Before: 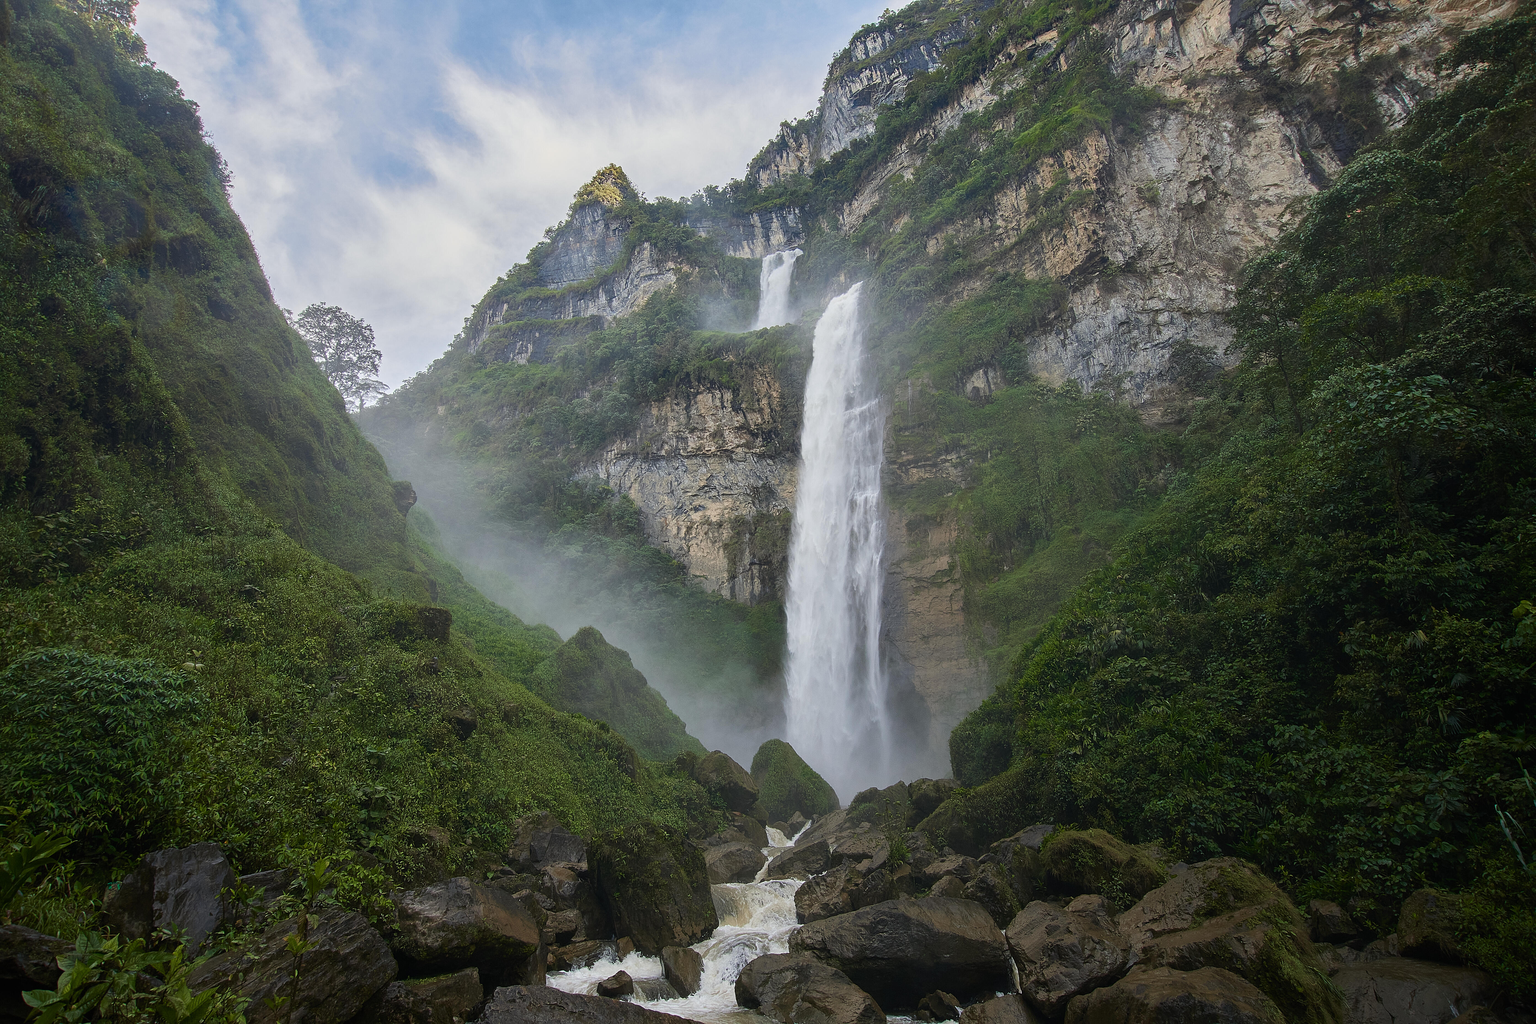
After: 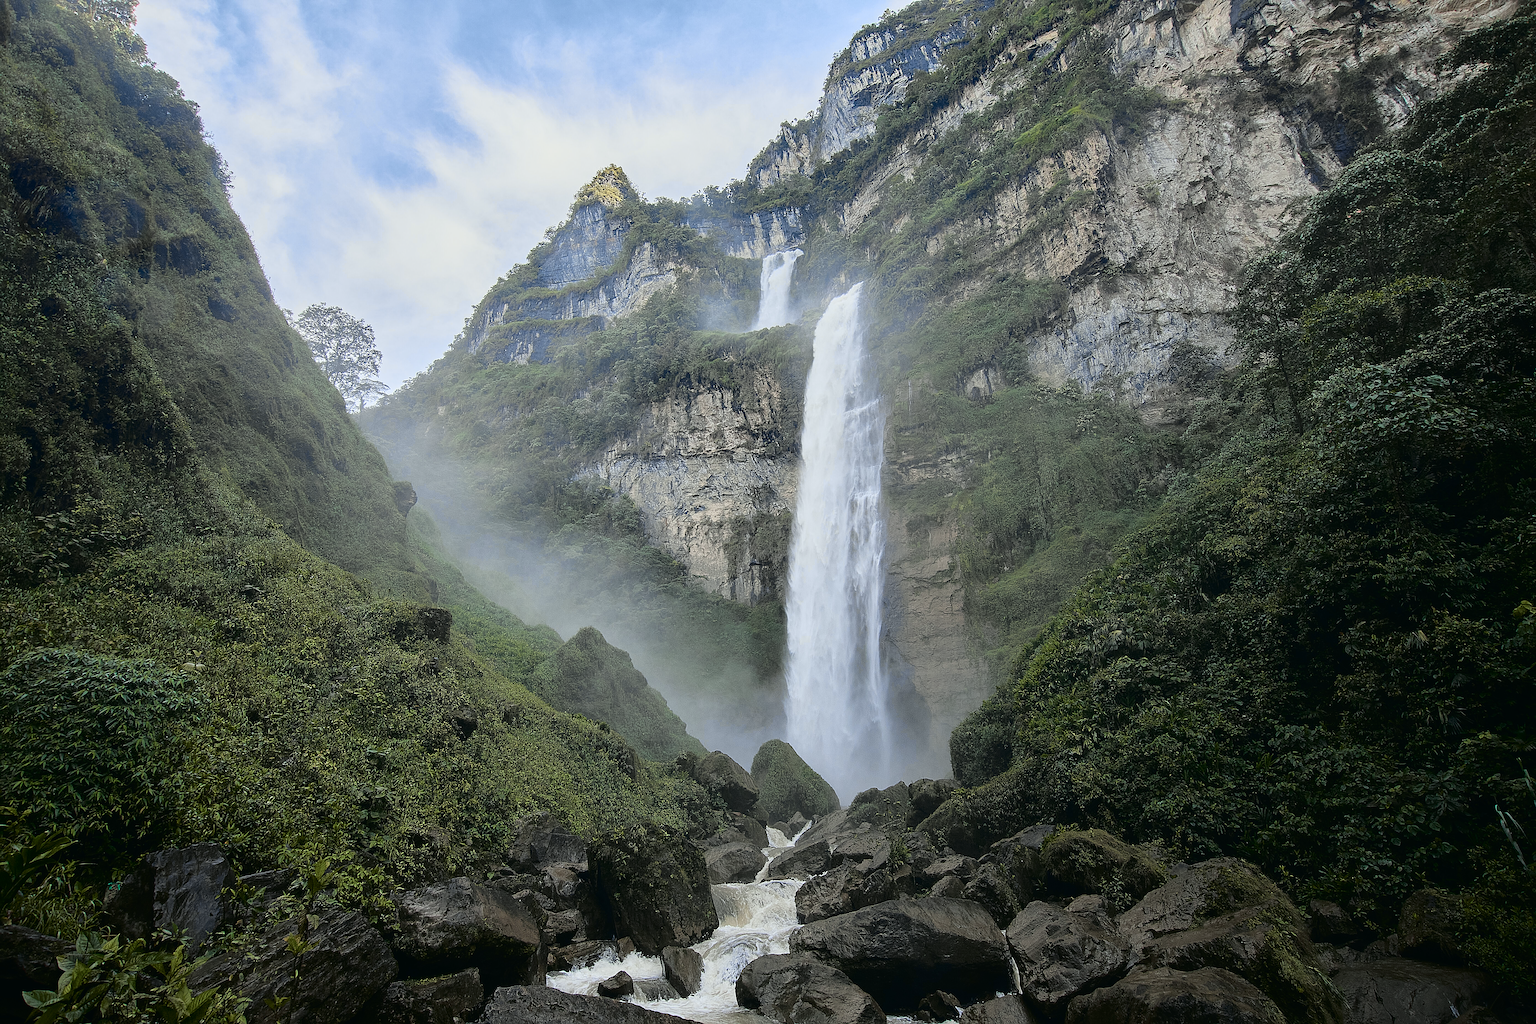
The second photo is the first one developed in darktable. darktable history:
sharpen: on, module defaults
tone curve: curves: ch0 [(0.014, 0.013) (0.088, 0.043) (0.208, 0.176) (0.257, 0.267) (0.406, 0.483) (0.489, 0.556) (0.667, 0.73) (0.793, 0.851) (0.994, 0.974)]; ch1 [(0, 0) (0.161, 0.092) (0.35, 0.33) (0.392, 0.392) (0.457, 0.467) (0.505, 0.497) (0.537, 0.518) (0.553, 0.53) (0.58, 0.567) (0.739, 0.697) (1, 1)]; ch2 [(0, 0) (0.346, 0.362) (0.448, 0.419) (0.502, 0.499) (0.533, 0.517) (0.556, 0.533) (0.629, 0.619) (0.717, 0.678) (1, 1)], color space Lab, independent channels, preserve colors none
